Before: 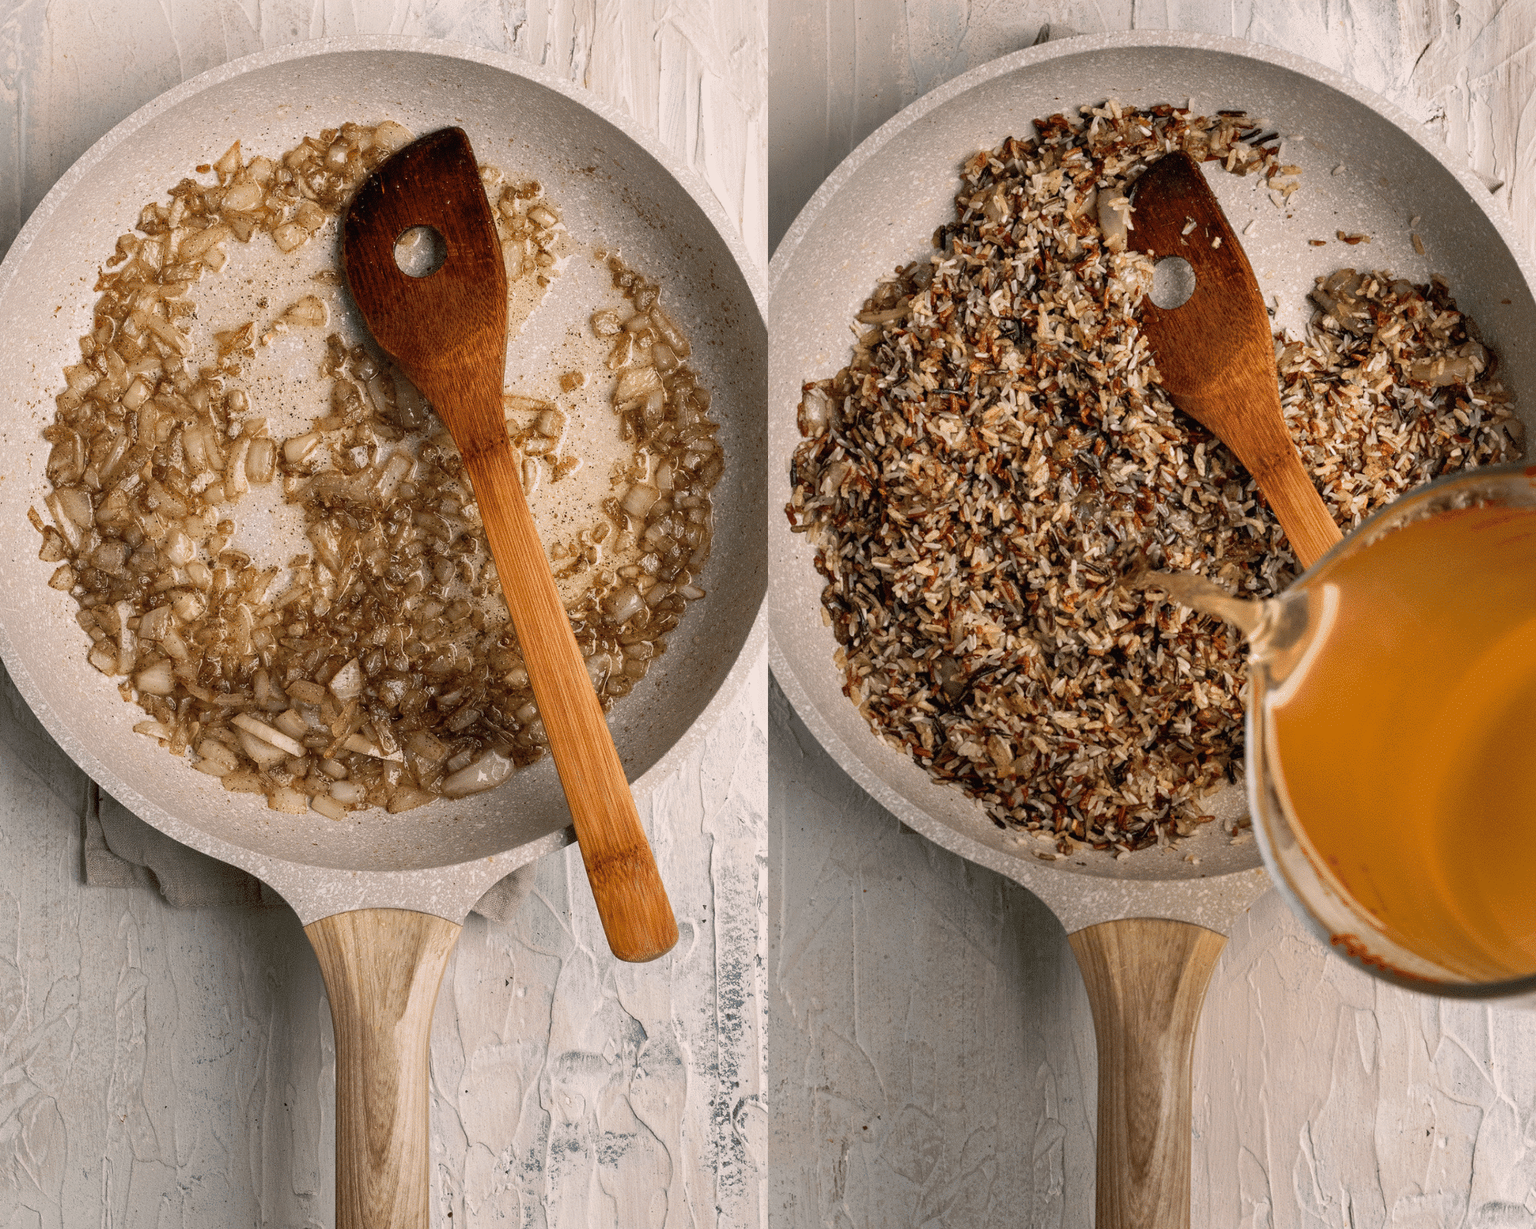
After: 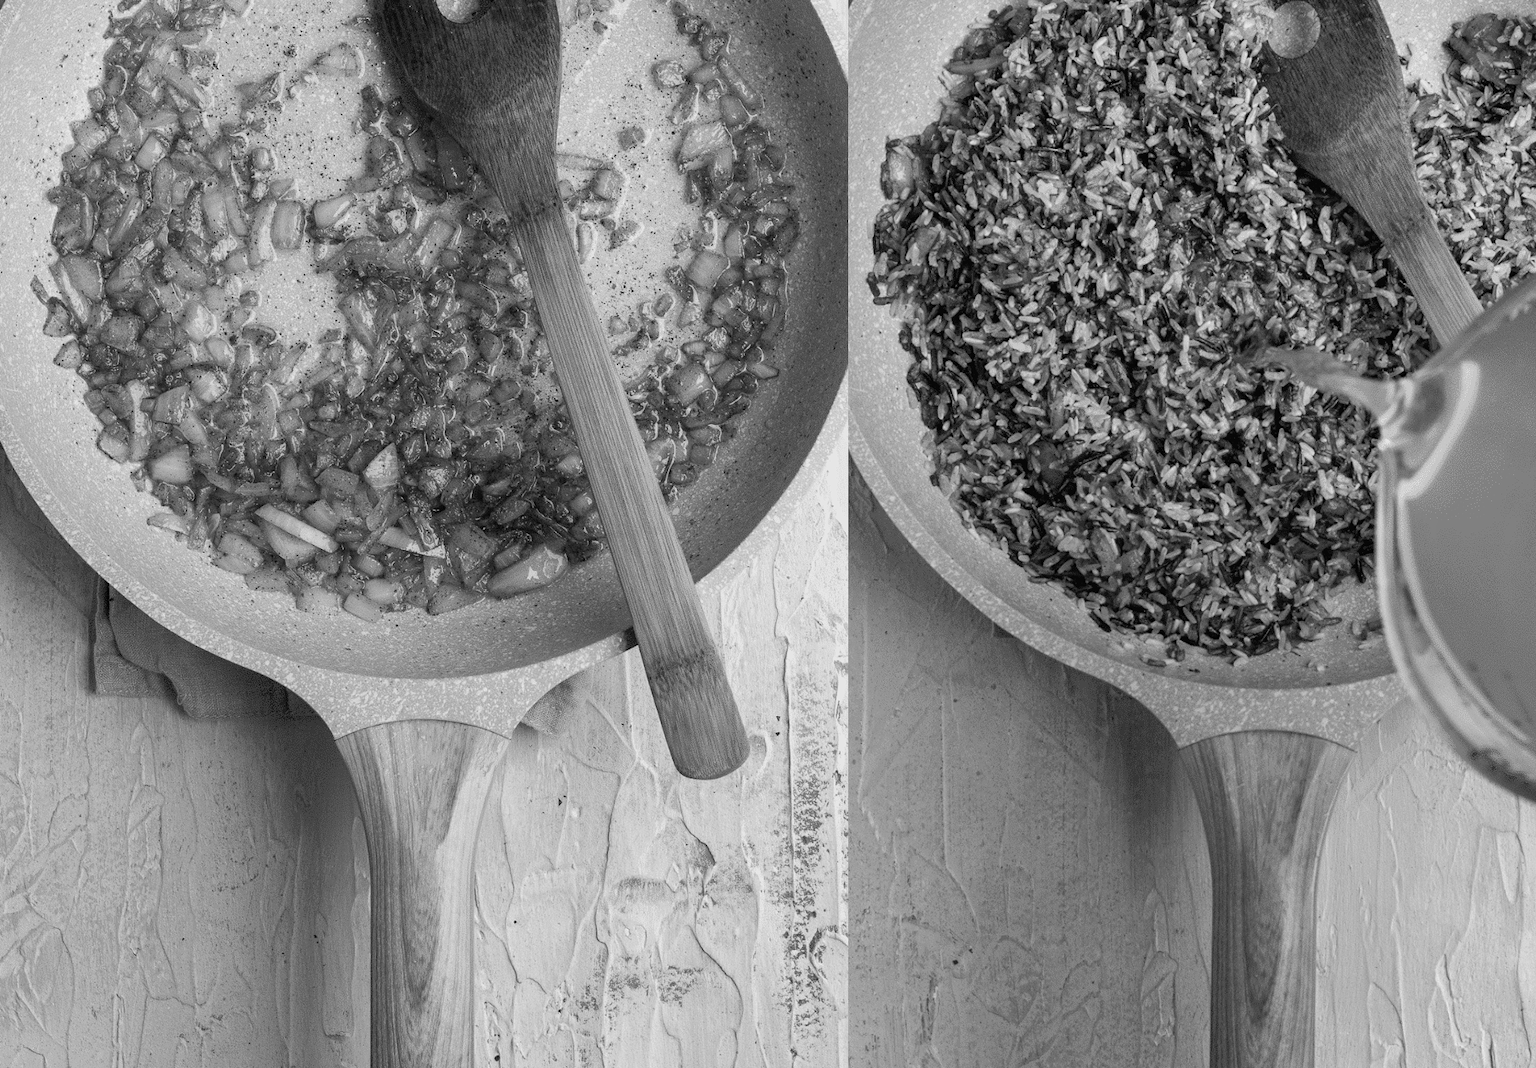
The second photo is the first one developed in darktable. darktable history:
crop: top 20.916%, right 9.437%, bottom 0.316%
monochrome: on, module defaults
